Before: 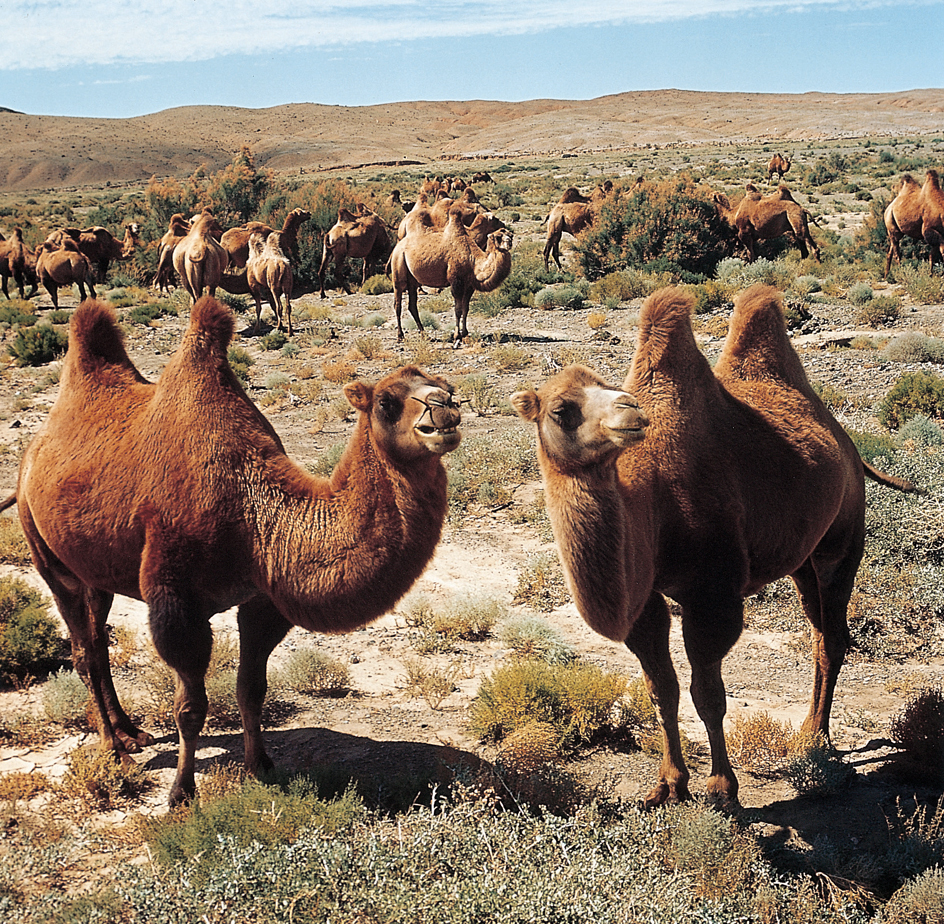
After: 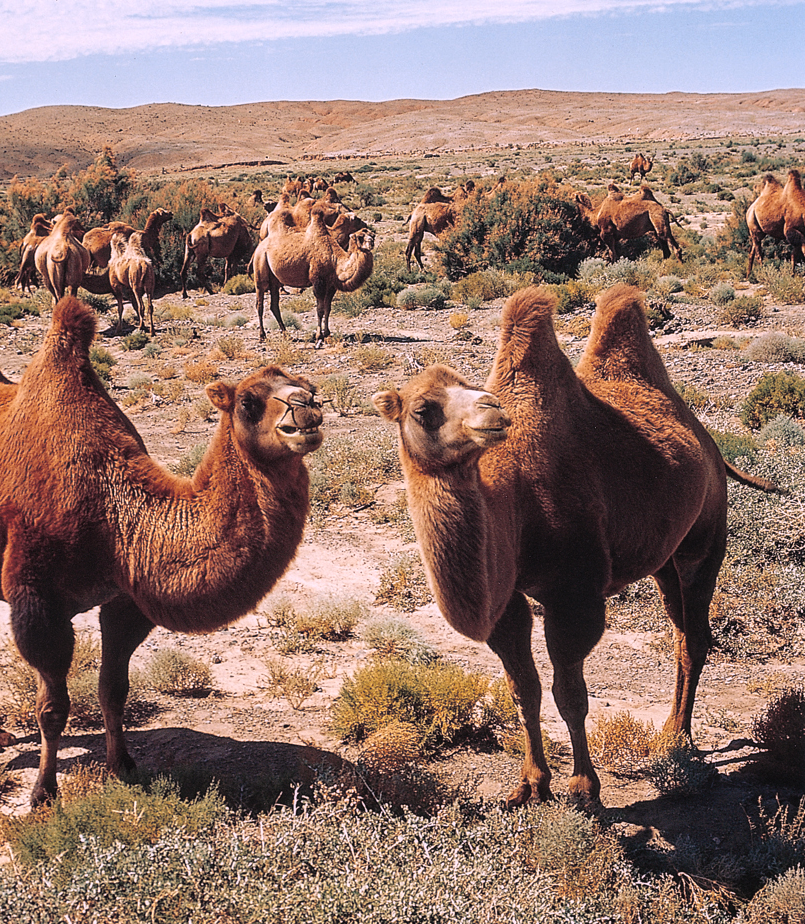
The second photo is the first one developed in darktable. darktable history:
color calibration: output R [1.063, -0.012, -0.003, 0], output B [-0.079, 0.047, 1, 0], gray › normalize channels true, illuminant as shot in camera, x 0.358, y 0.373, temperature 4628.91 K, gamut compression 0.001
local contrast: detail 110%
crop and rotate: left 14.719%
